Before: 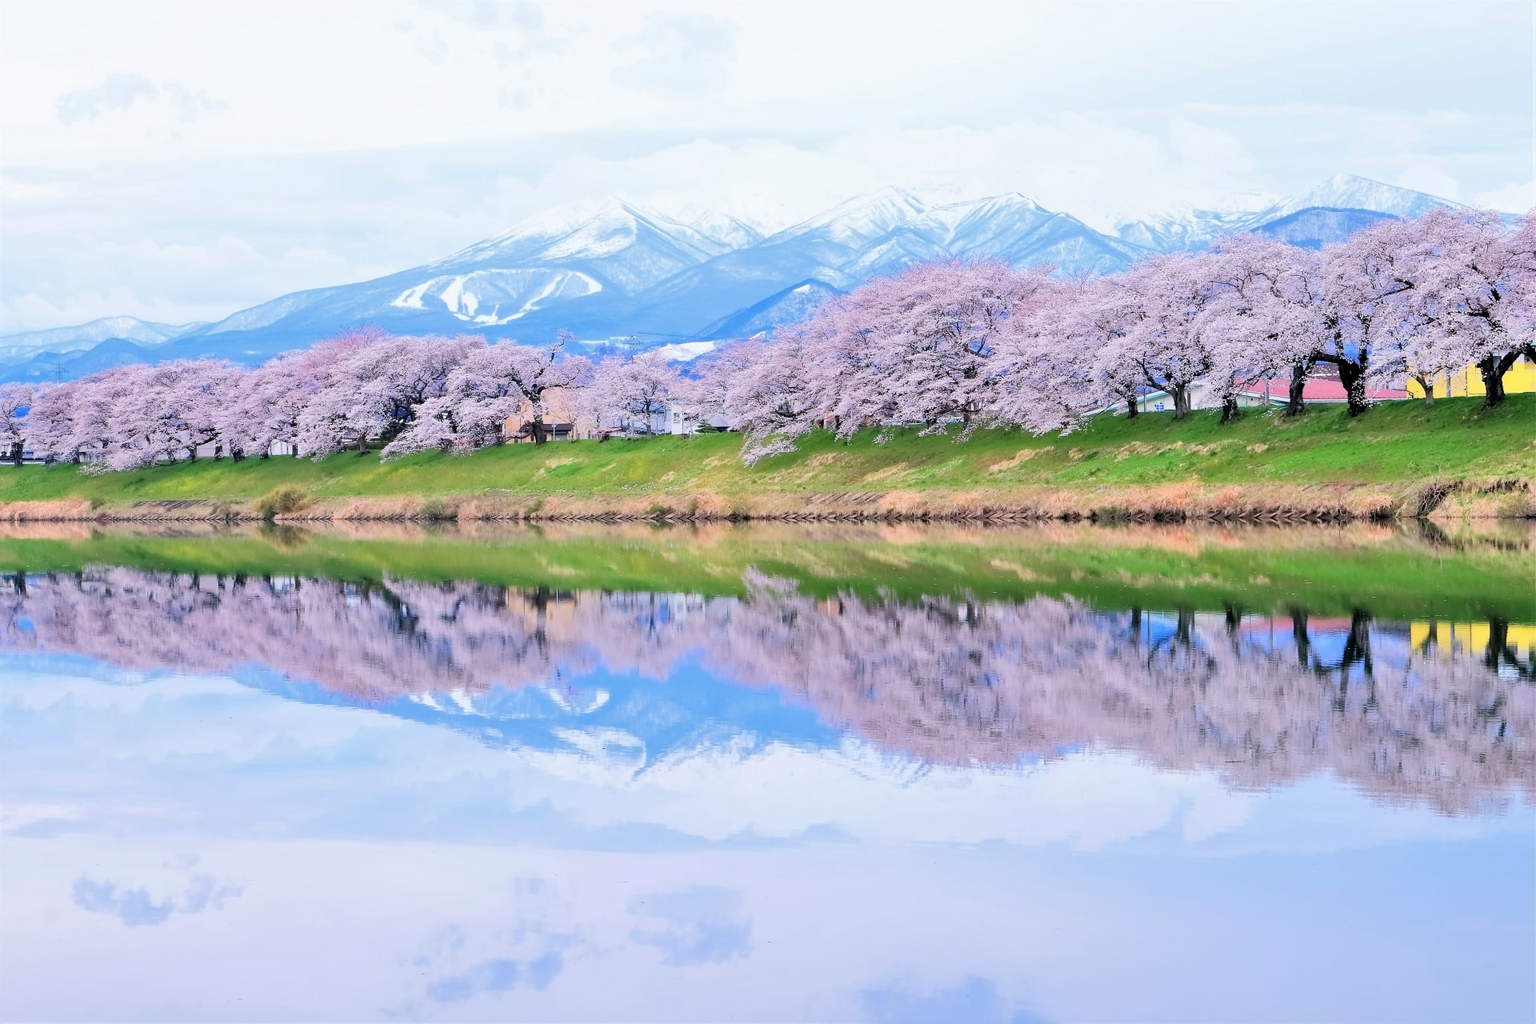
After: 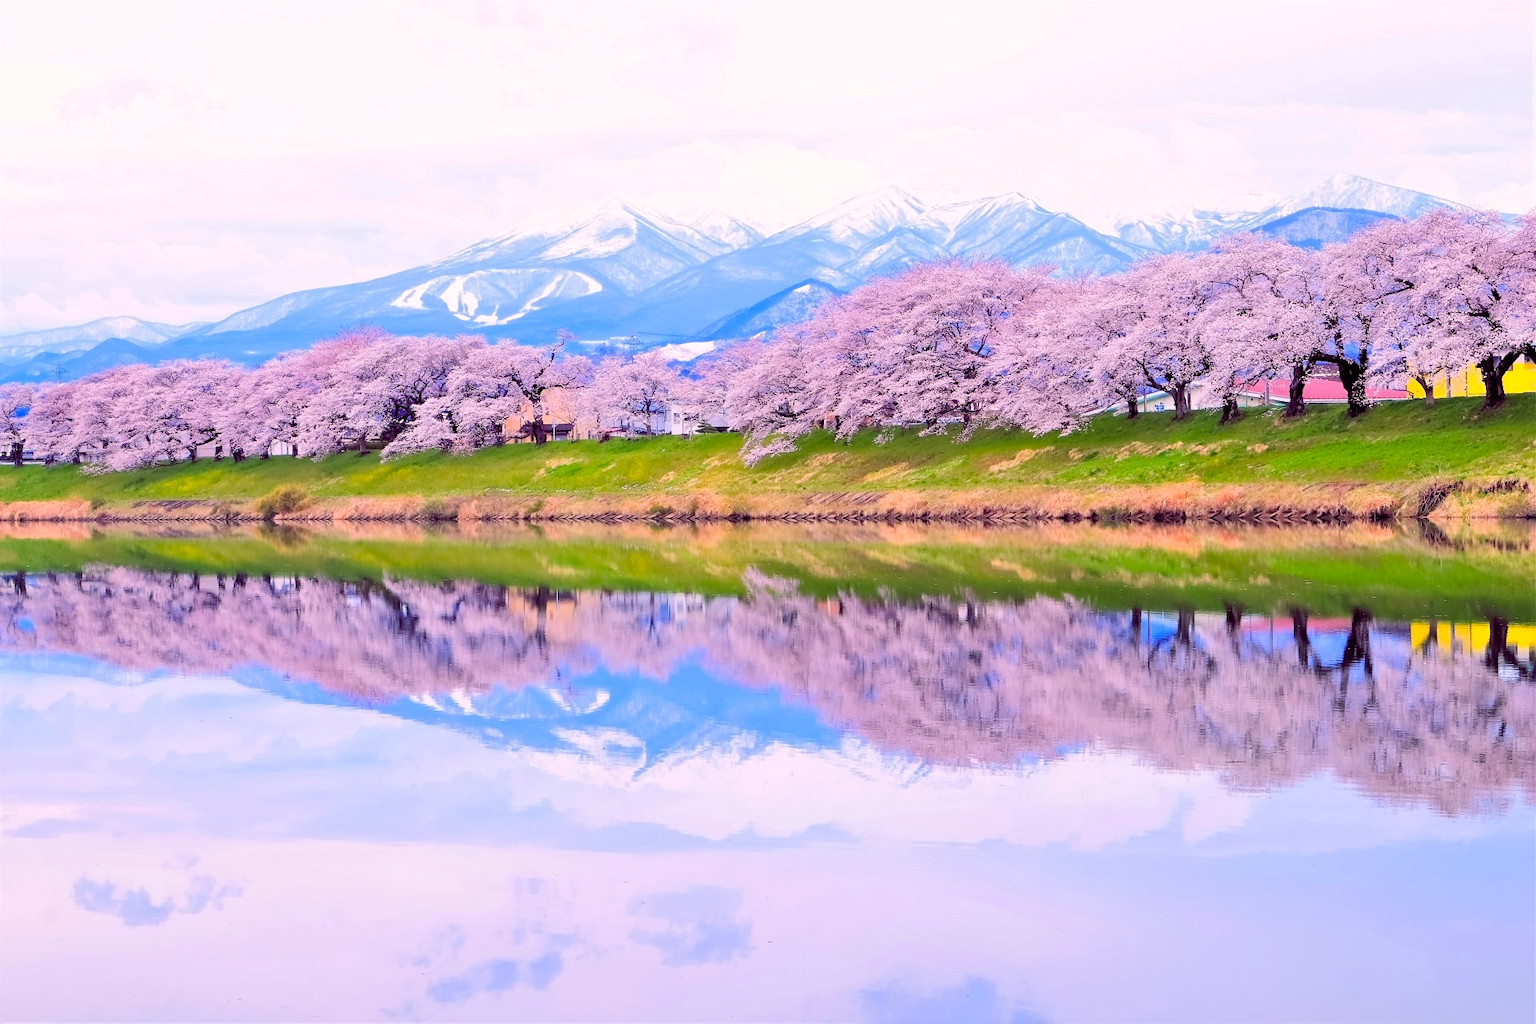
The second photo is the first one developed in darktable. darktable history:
color balance rgb: shadows lift › chroma 6.43%, shadows lift › hue 305.74°, highlights gain › chroma 2.43%, highlights gain › hue 35.74°, global offset › chroma 0.28%, global offset › hue 320.29°, linear chroma grading › global chroma 5.5%, perceptual saturation grading › global saturation 30%, contrast 5.15%
exposure: exposure 0.014 EV, compensate highlight preservation false
